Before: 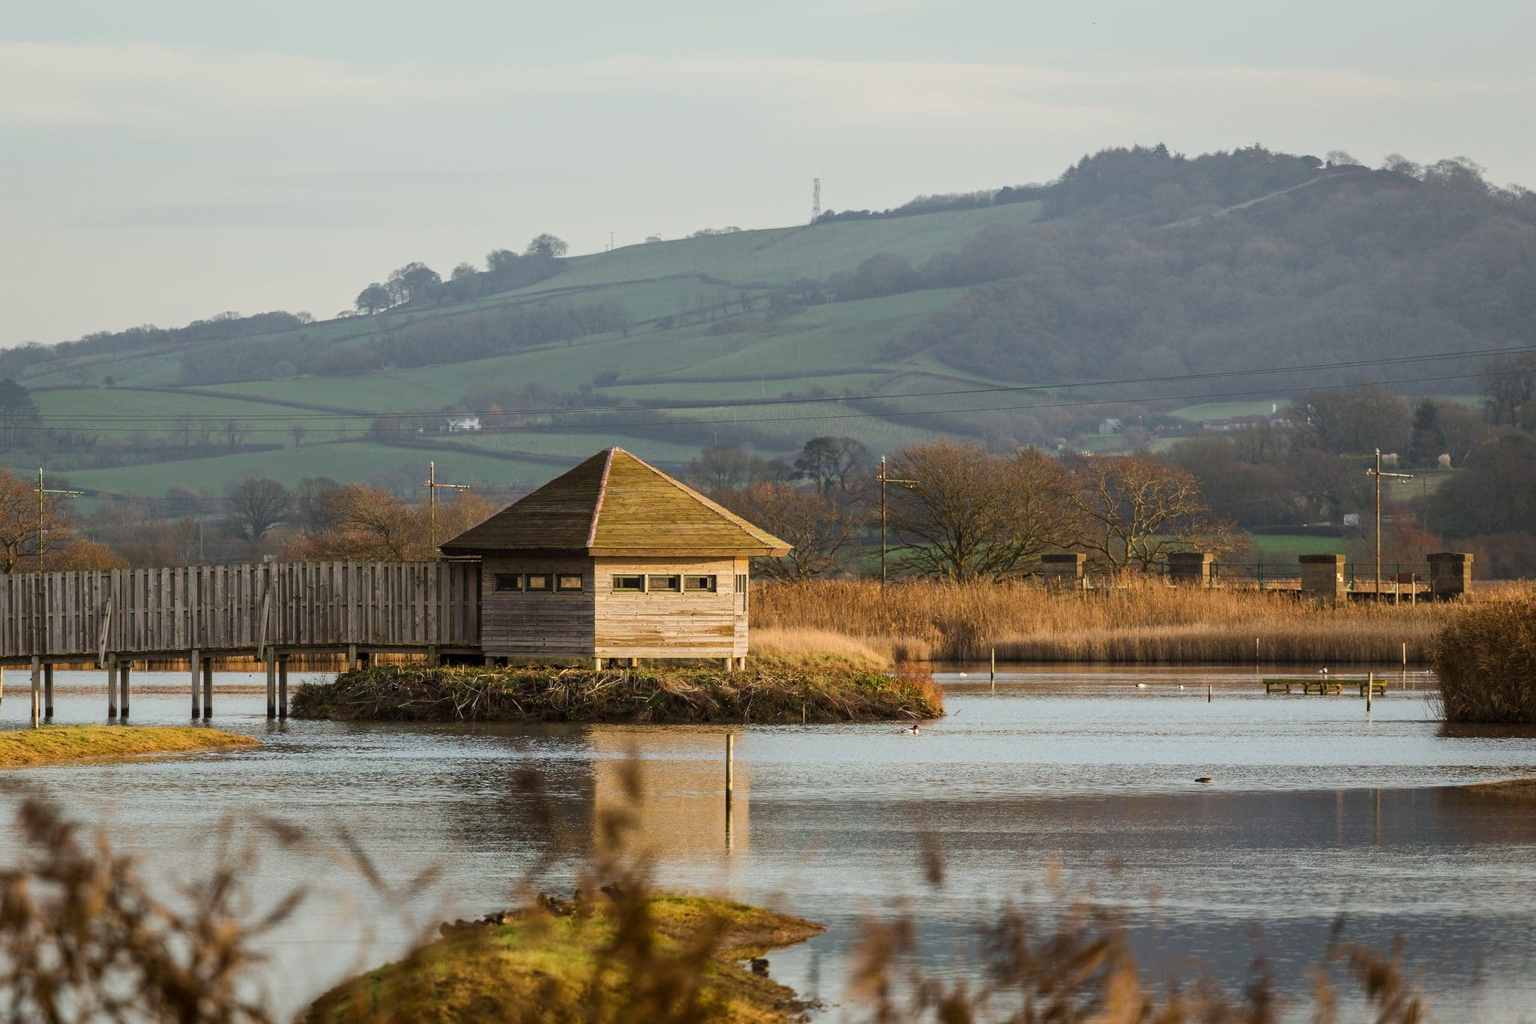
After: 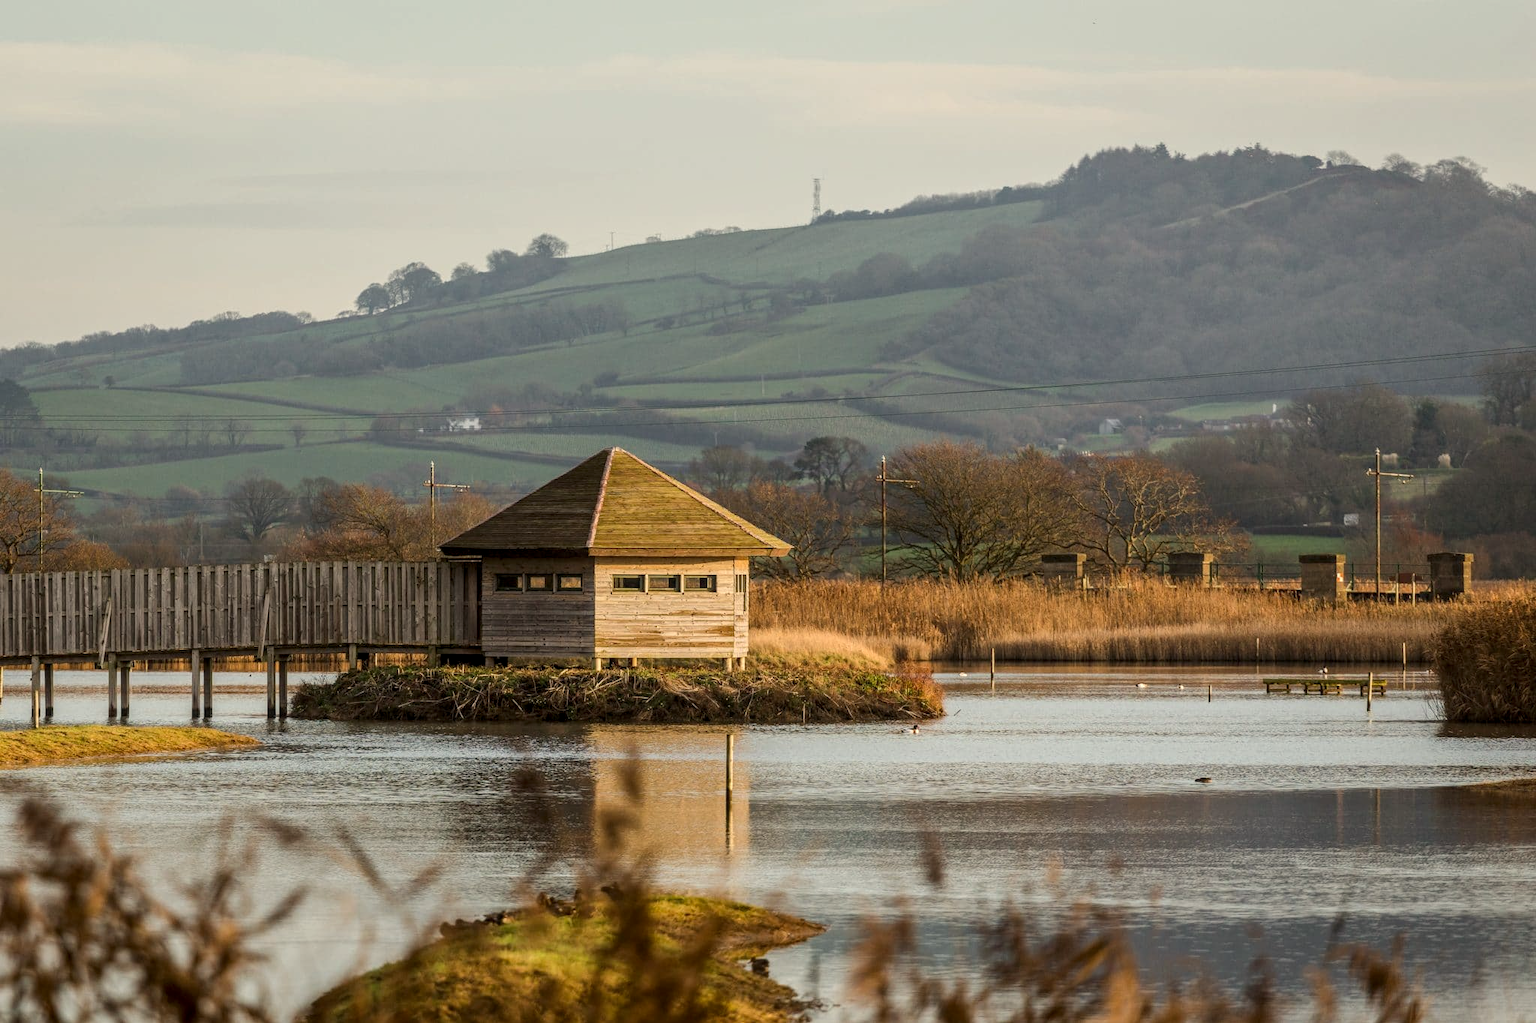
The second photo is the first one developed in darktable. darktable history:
color calibration: gray › normalize channels true, x 0.334, y 0.349, temperature 5444.85 K, gamut compression 0.012
local contrast: on, module defaults
